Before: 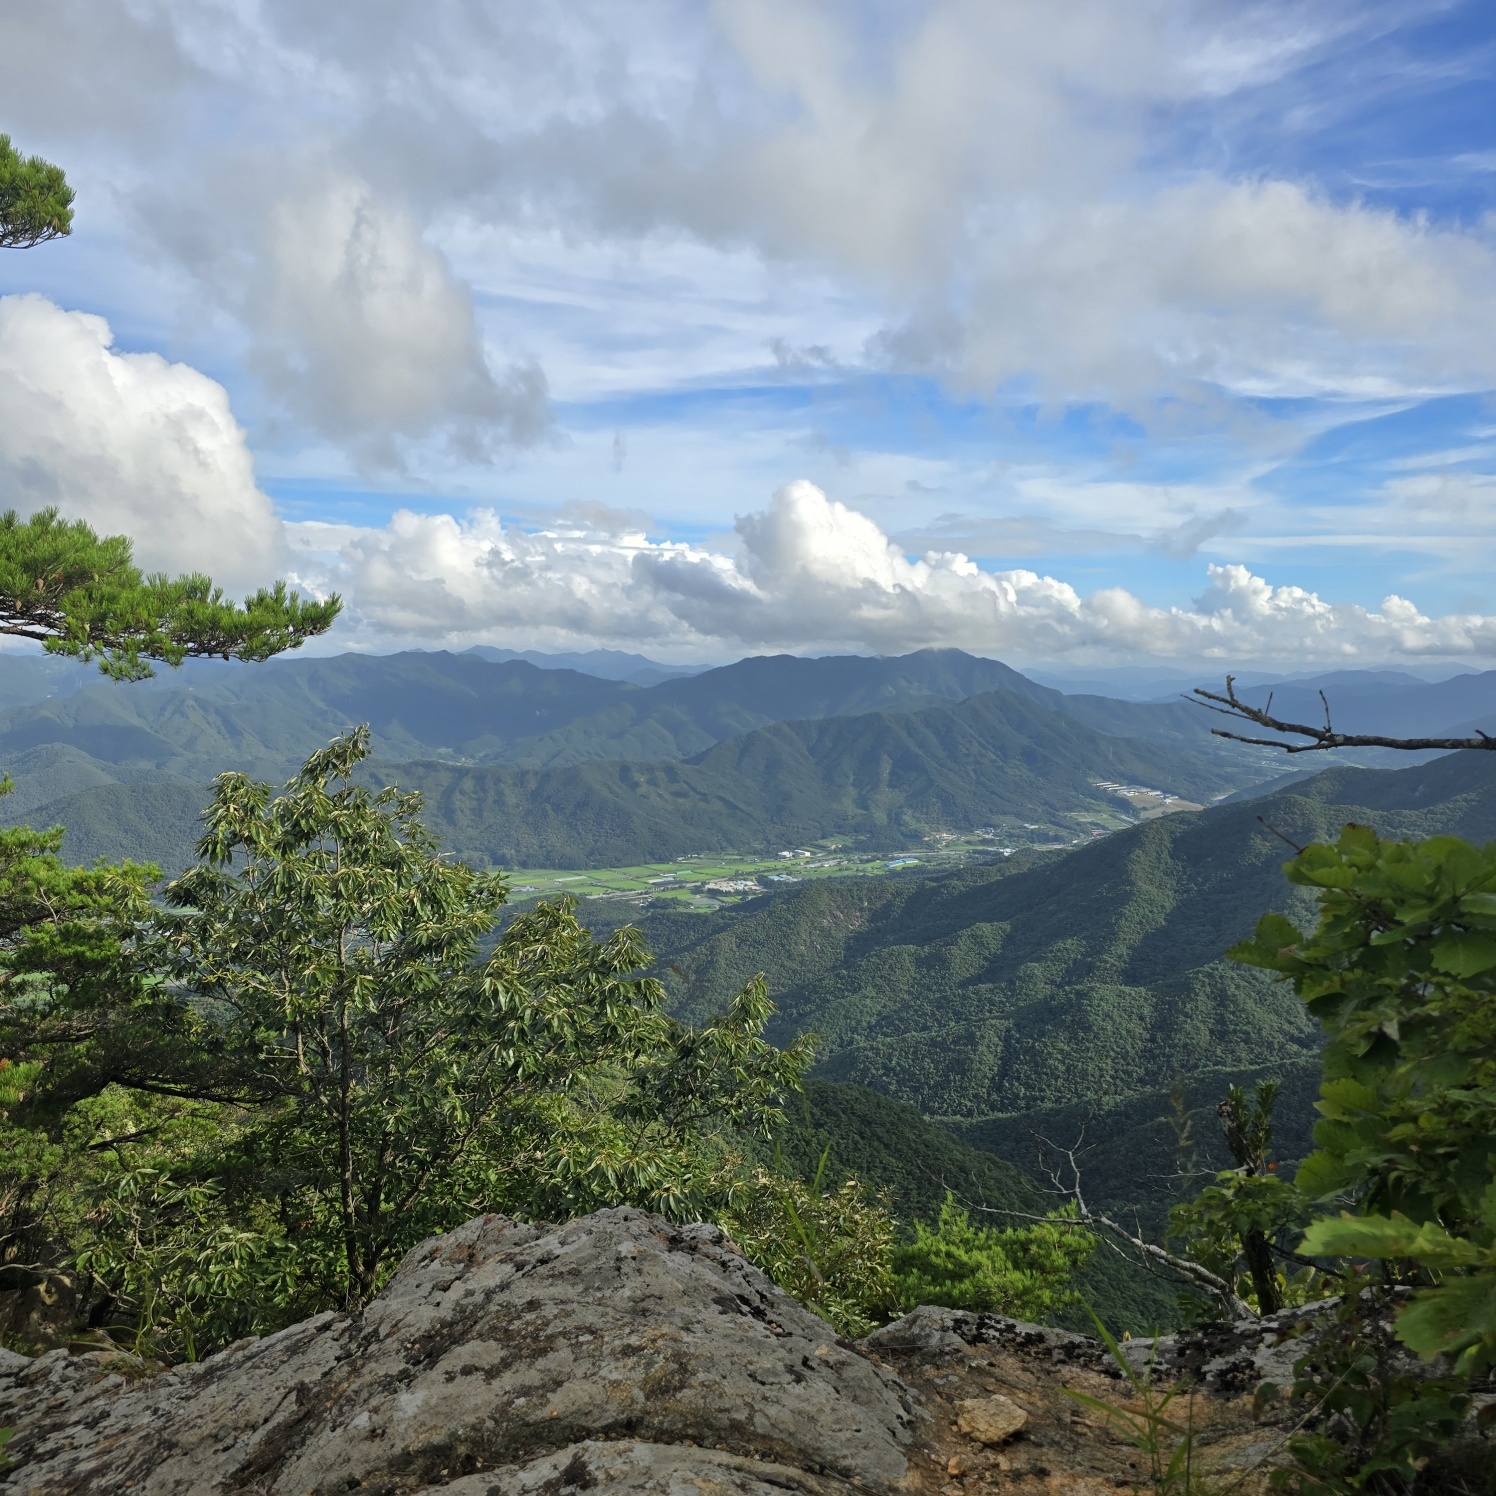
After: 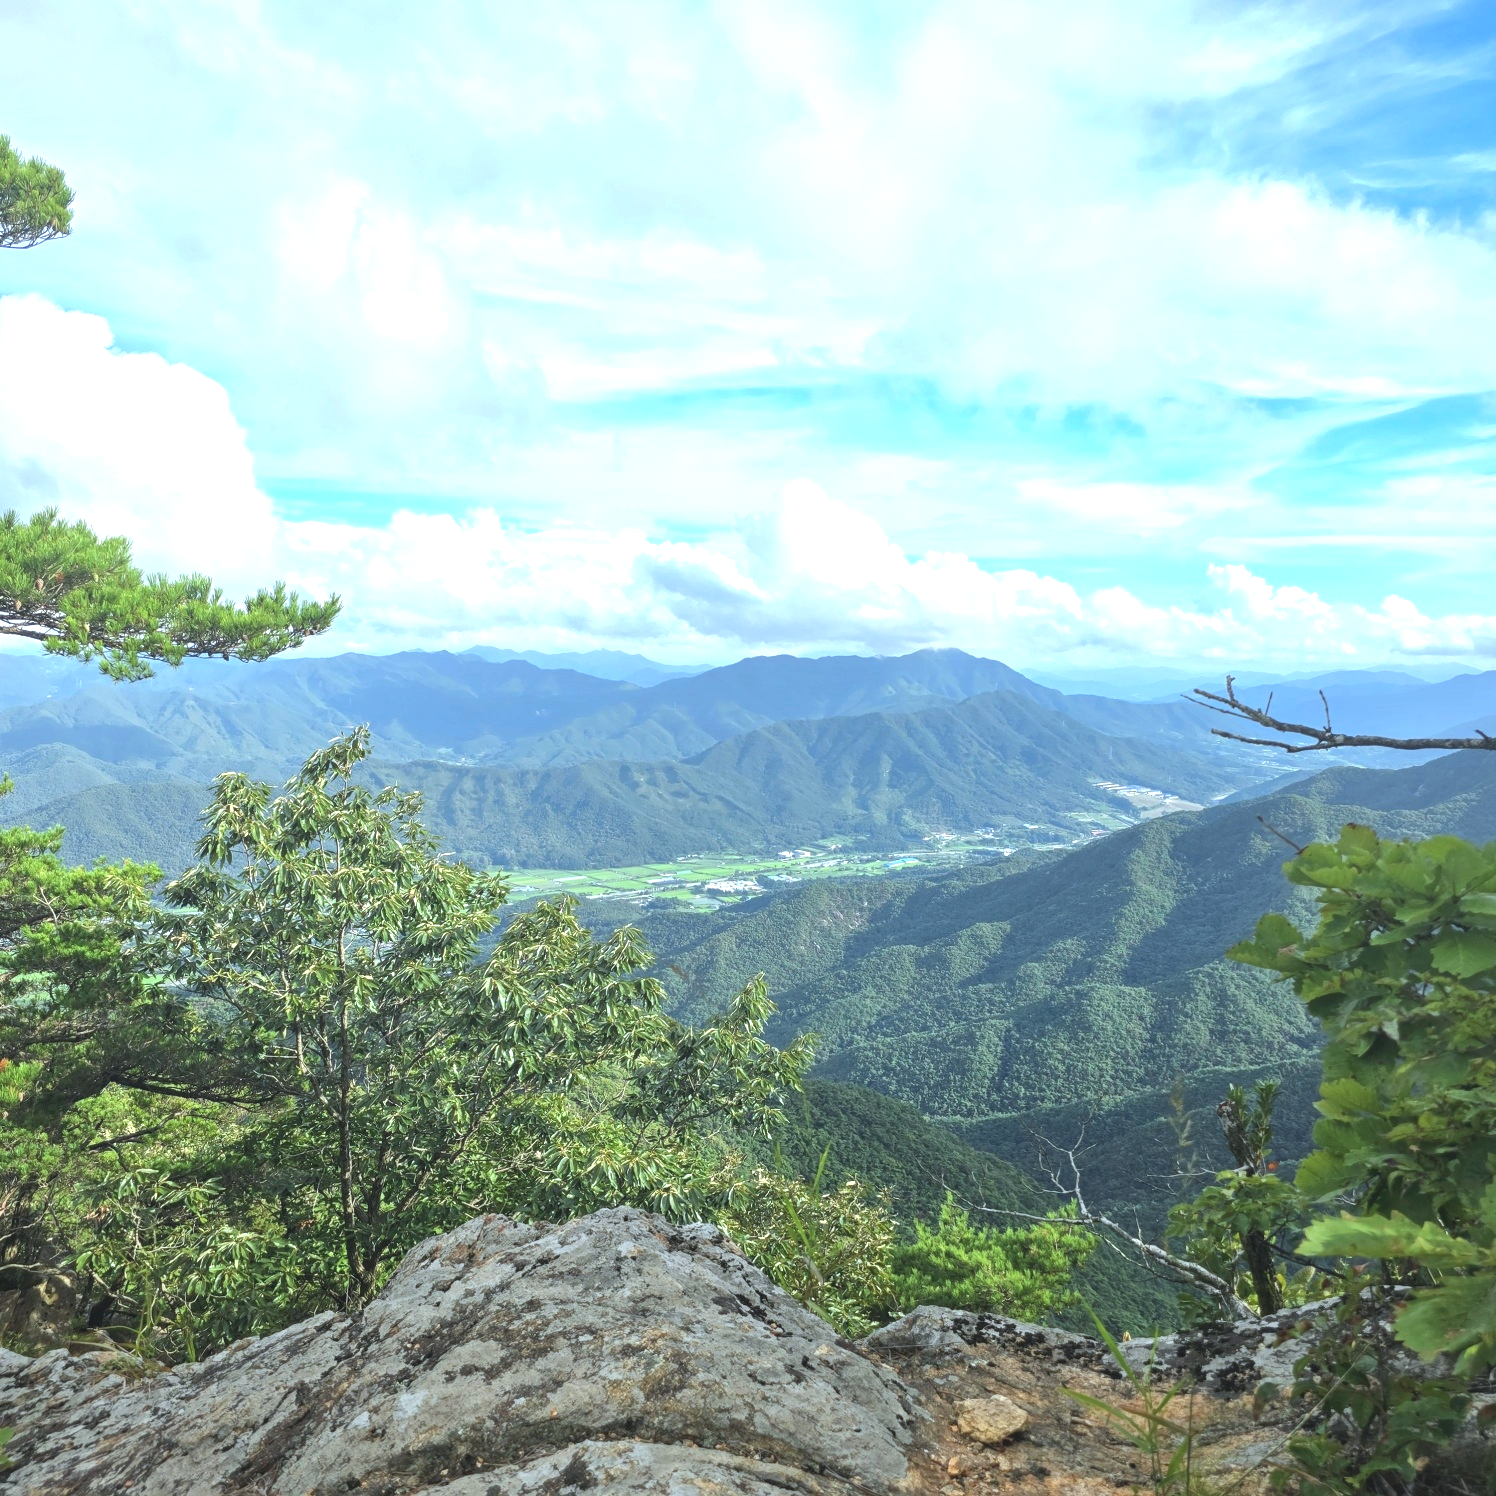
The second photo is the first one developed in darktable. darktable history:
color correction: highlights a* -4.13, highlights b* -10.71
exposure: black level correction 0, exposure 1.2 EV, compensate exposure bias true, compensate highlight preservation false
local contrast: highlights 47%, shadows 4%, detail 99%
